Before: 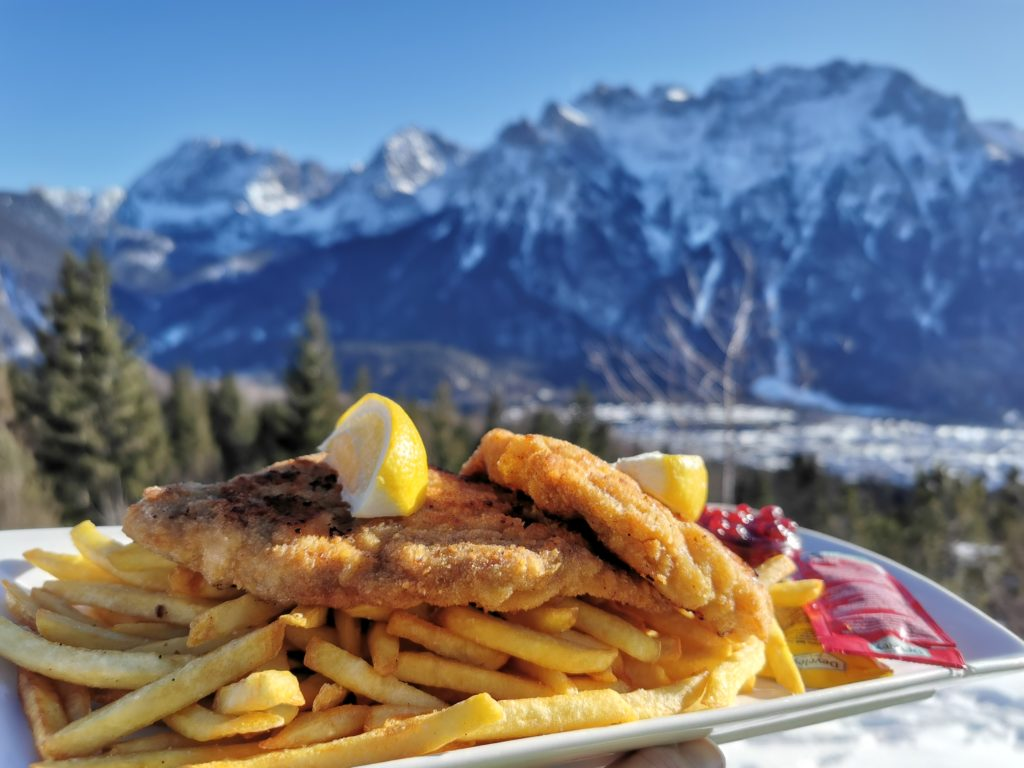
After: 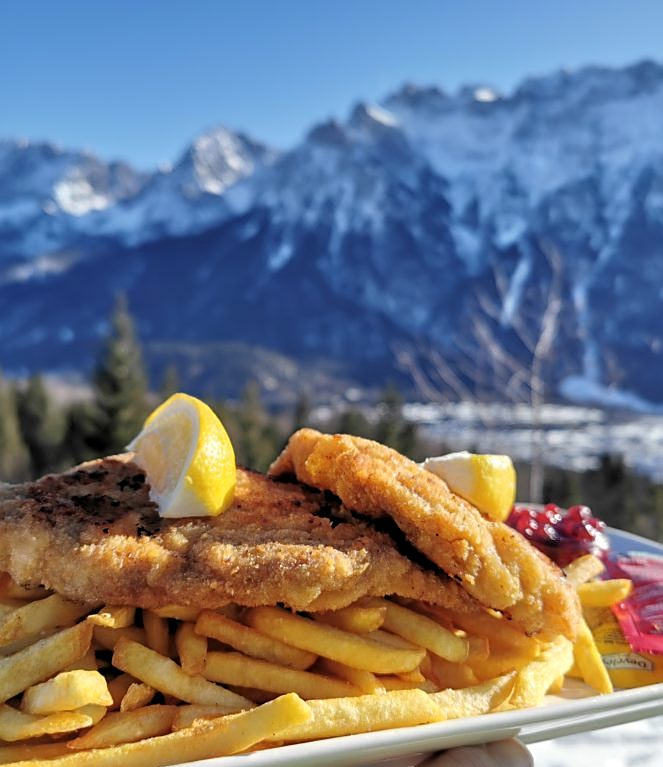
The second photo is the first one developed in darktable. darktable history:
crop and rotate: left 18.788%, right 16.416%
levels: levels [0.016, 0.5, 0.996]
sharpen: on, module defaults
